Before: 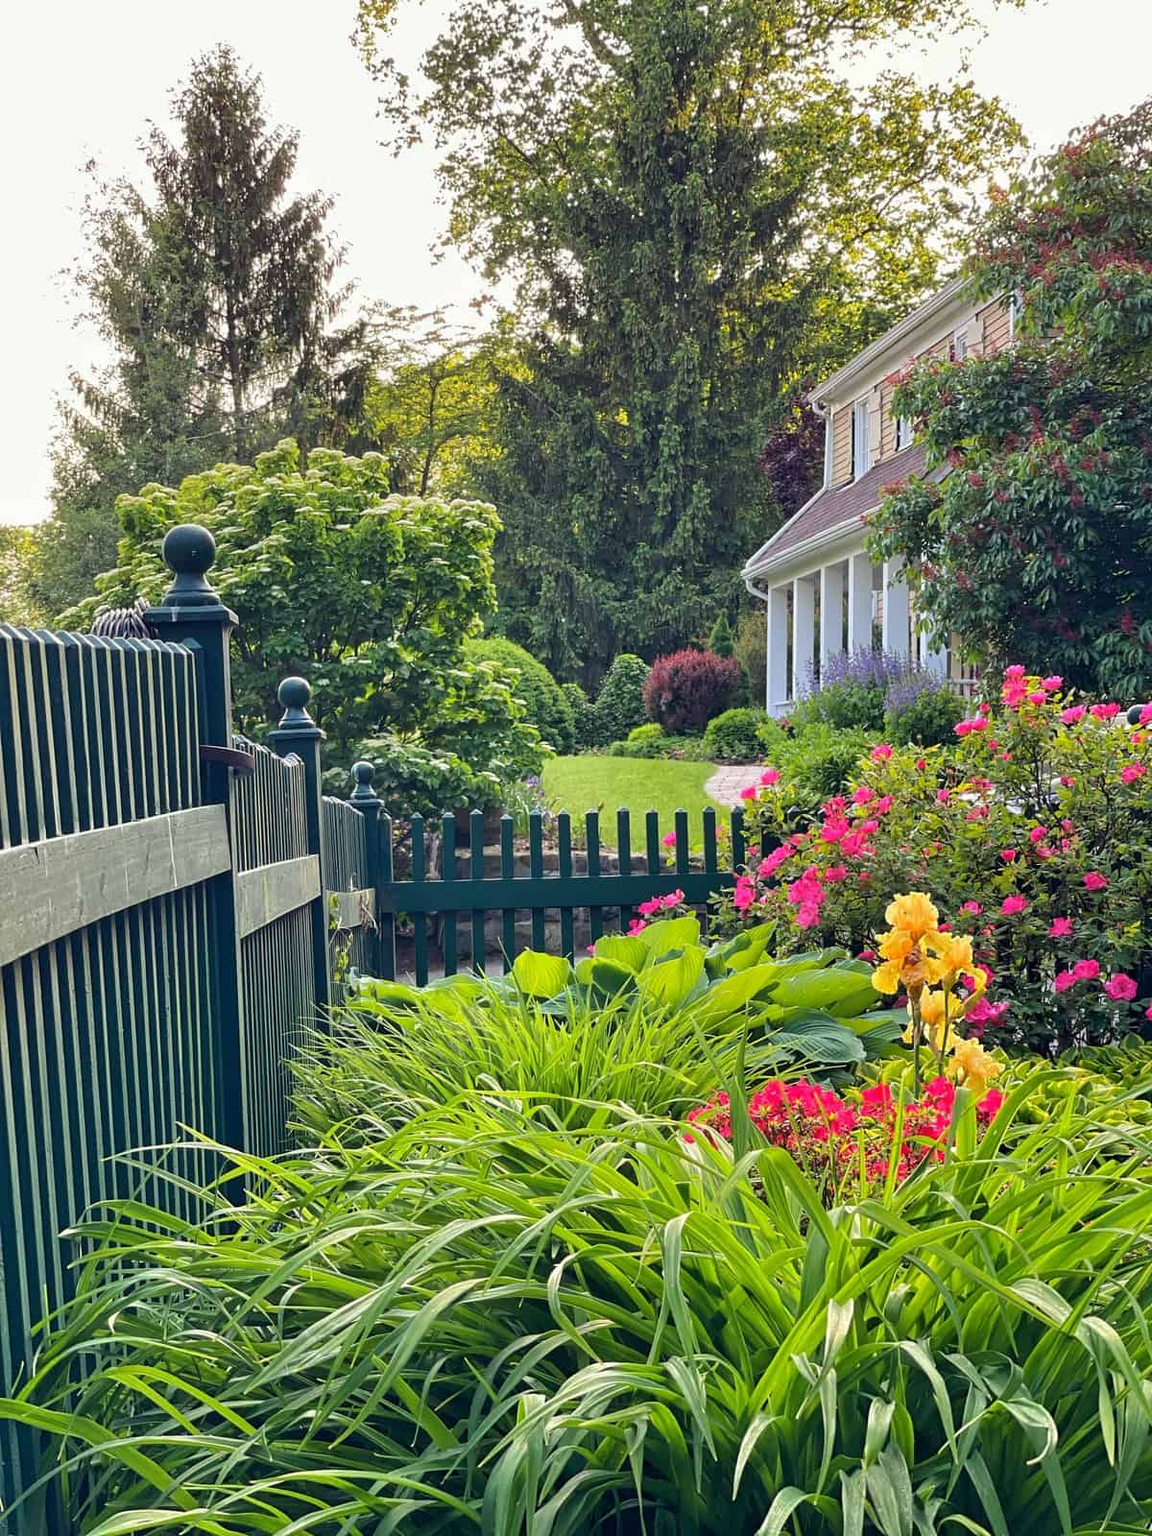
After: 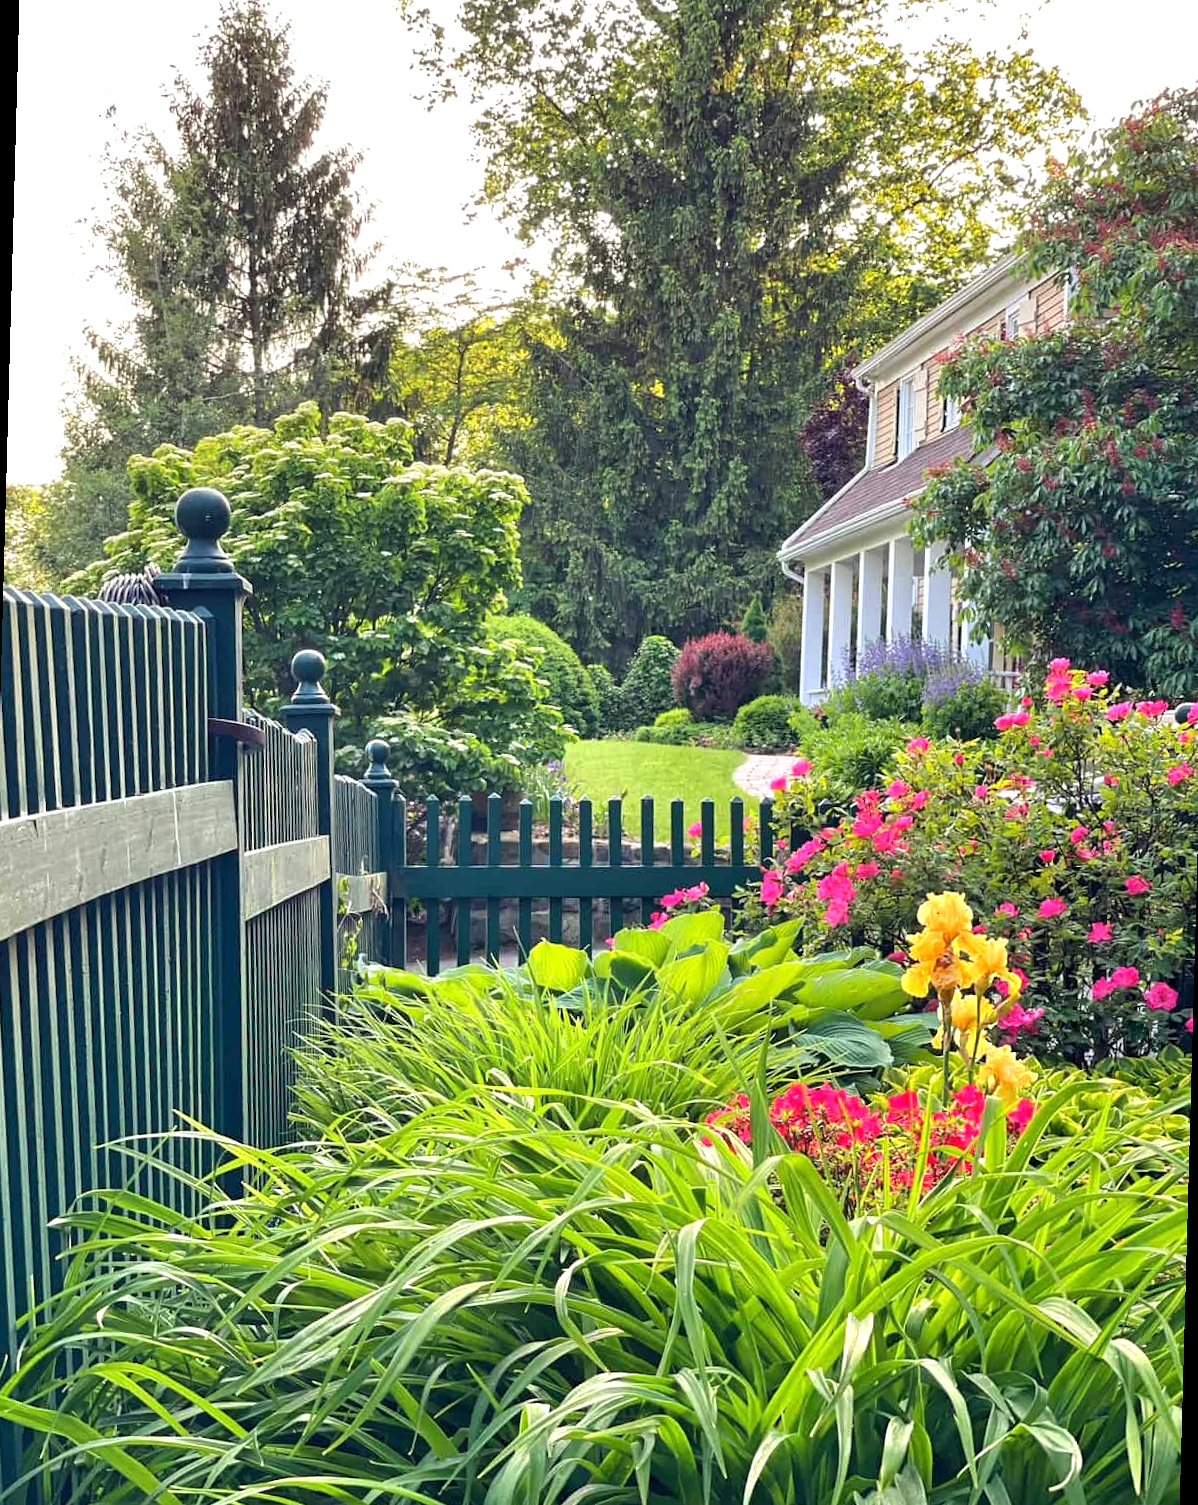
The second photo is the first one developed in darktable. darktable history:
exposure: exposure 0.485 EV, compensate highlight preservation false
rotate and perspective: rotation 1.57°, crop left 0.018, crop right 0.982, crop top 0.039, crop bottom 0.961
